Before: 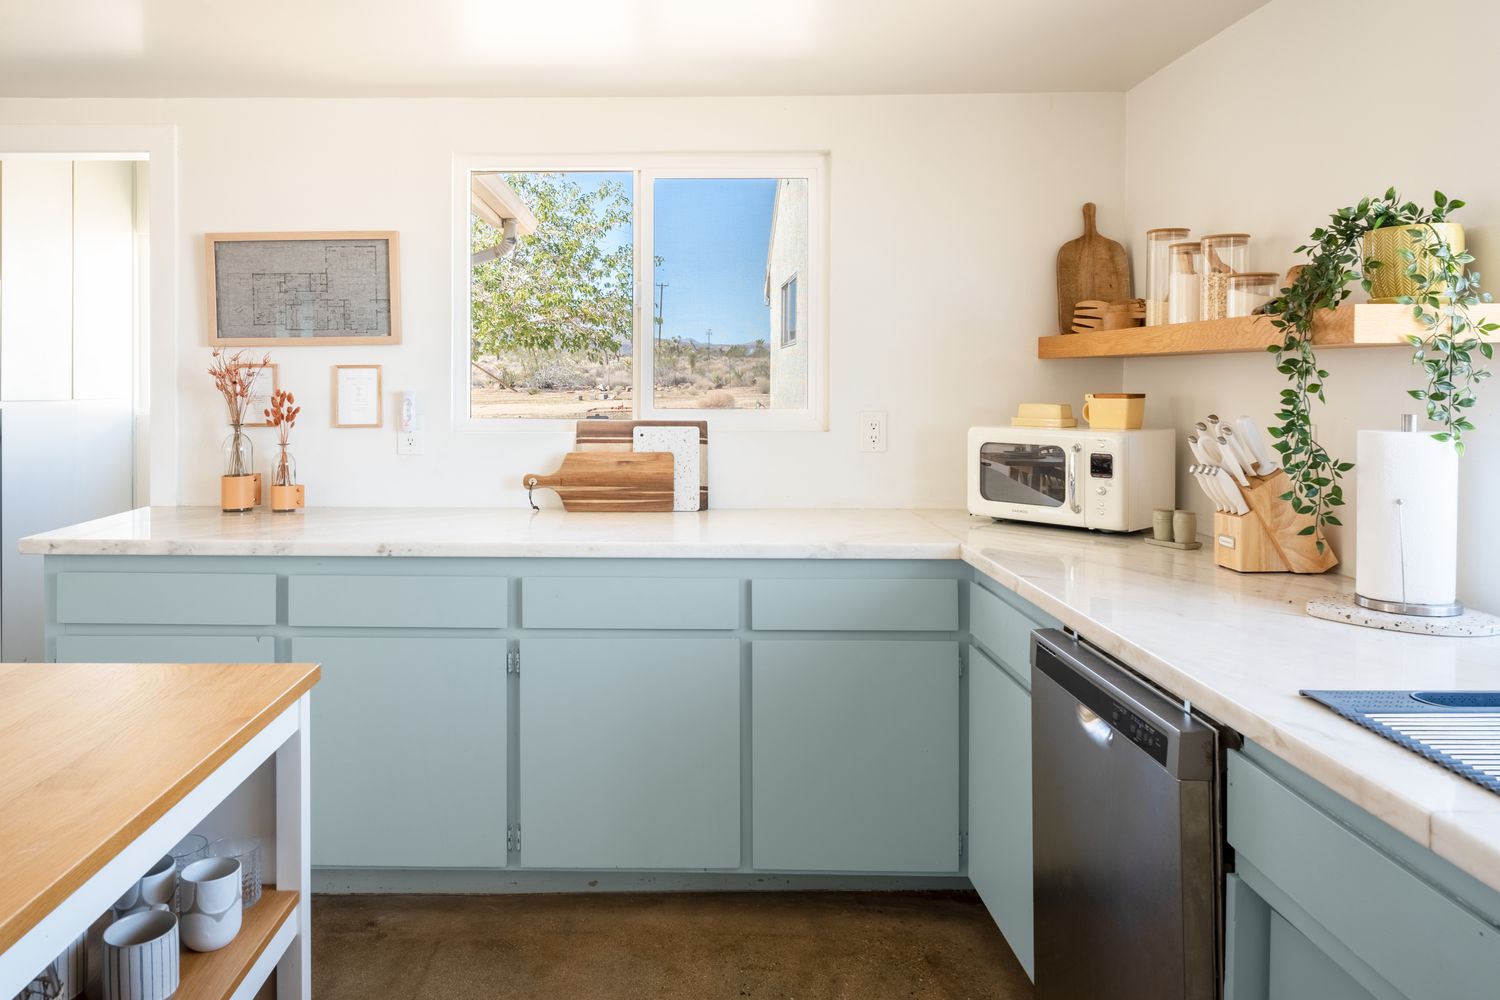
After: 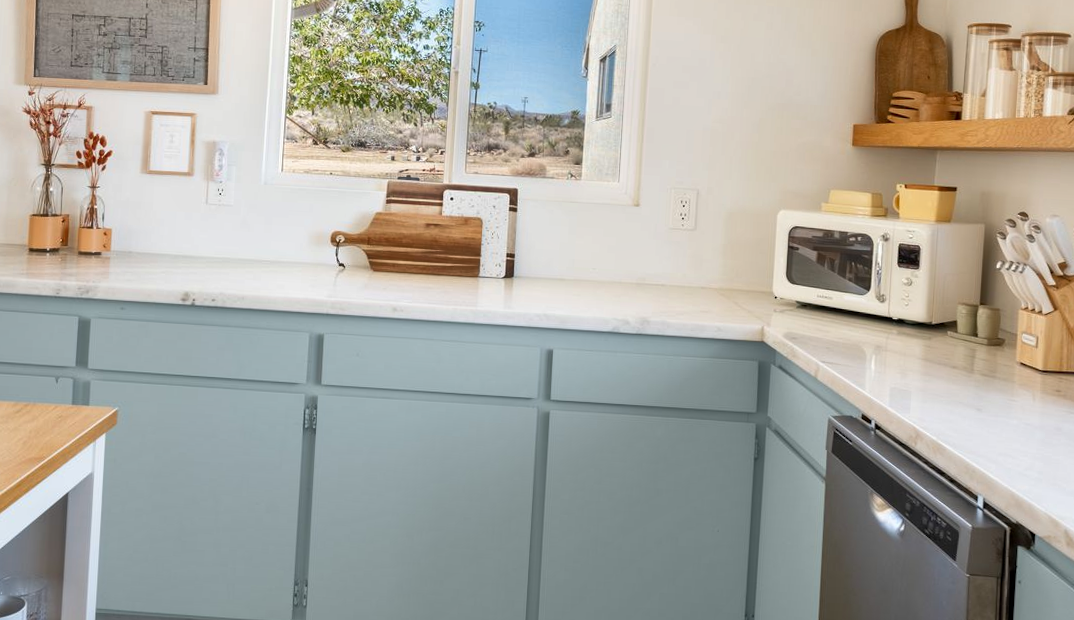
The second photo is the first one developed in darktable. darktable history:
crop and rotate: angle -3.37°, left 9.79%, top 20.73%, right 12.42%, bottom 11.82%
shadows and highlights: shadows 22.7, highlights -48.71, soften with gaussian
